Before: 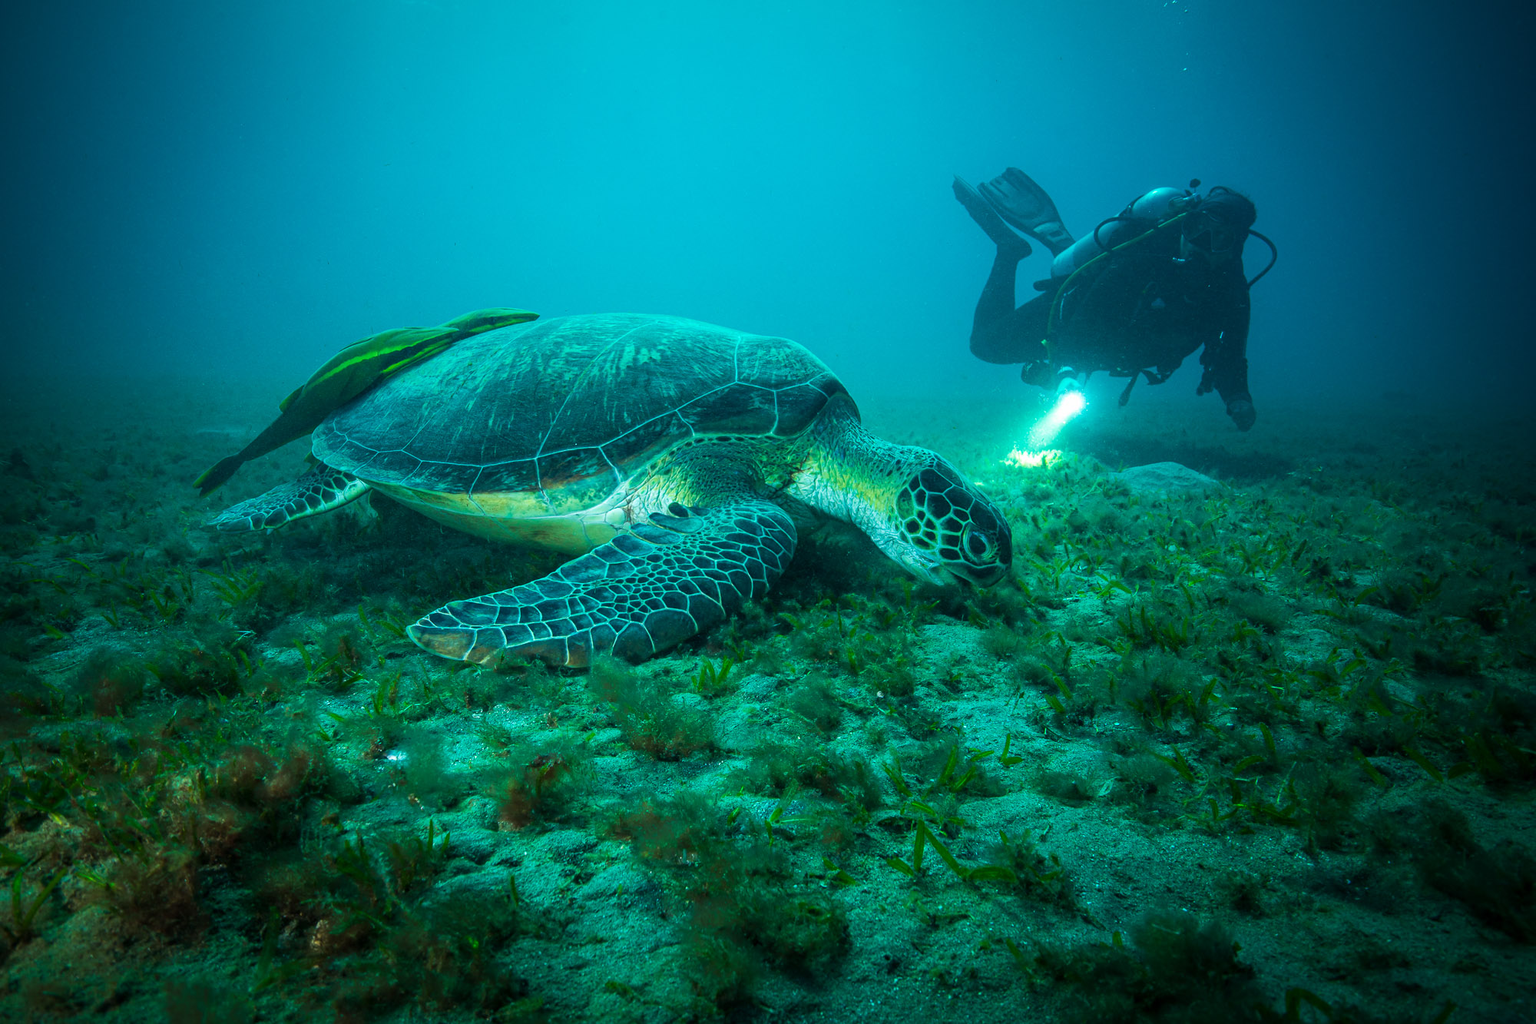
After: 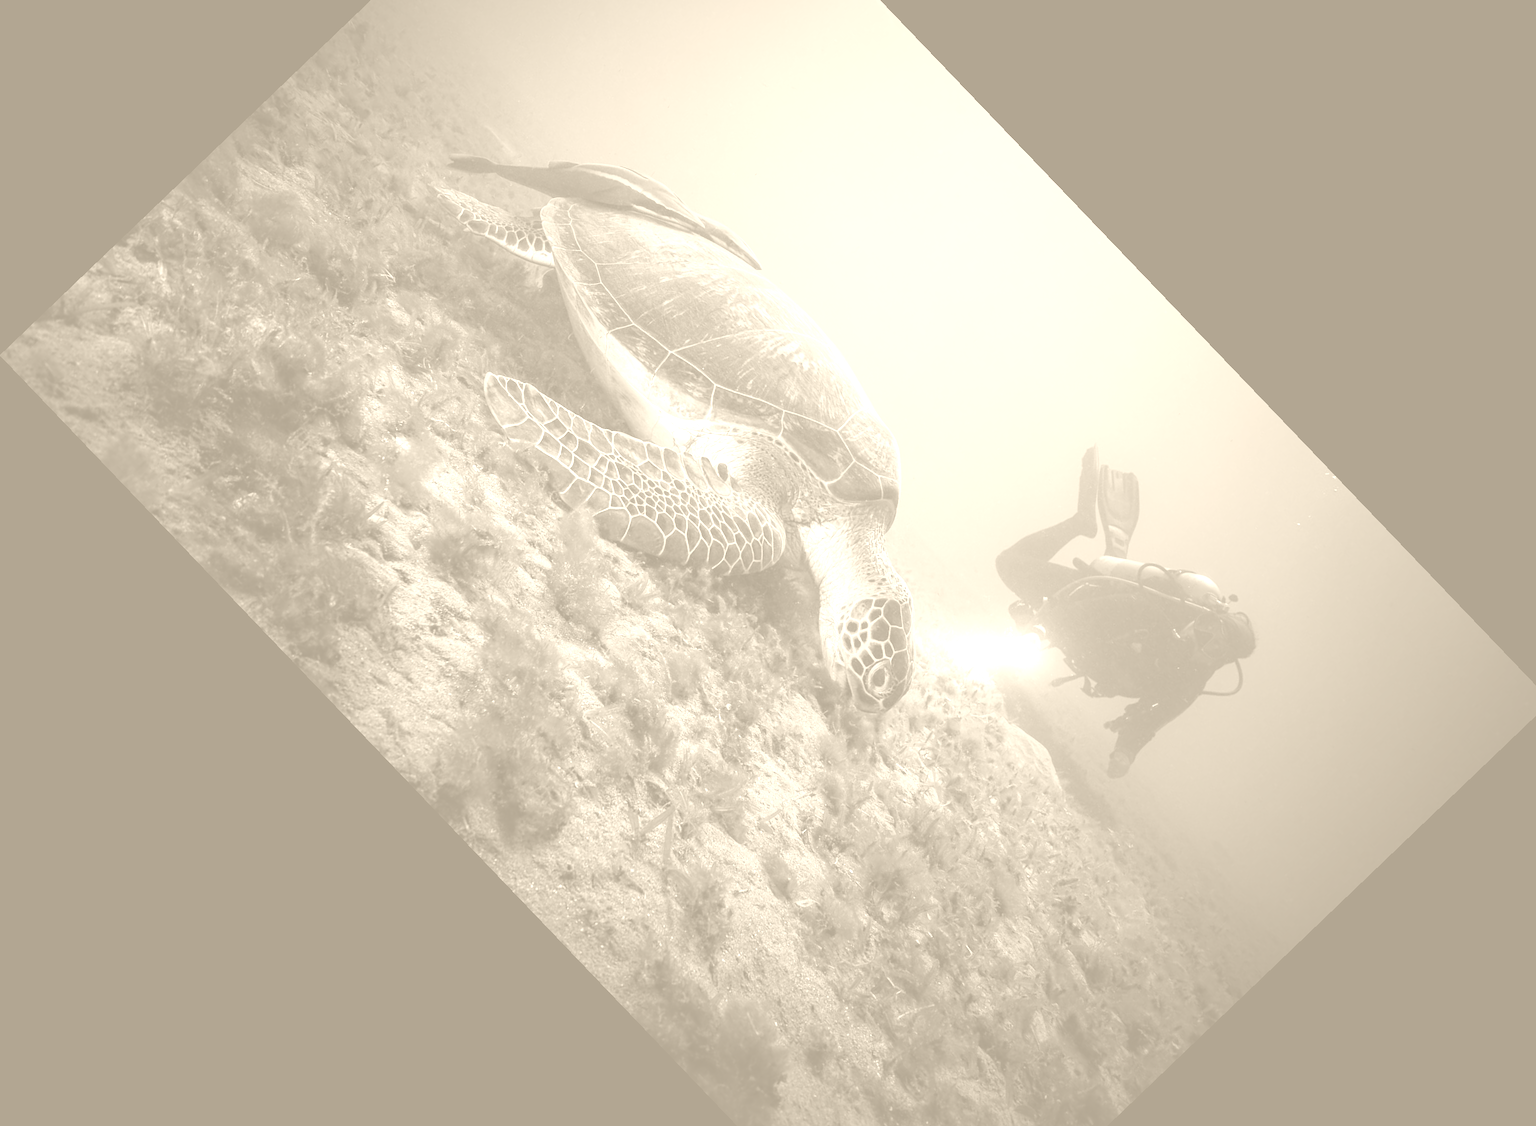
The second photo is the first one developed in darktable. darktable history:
crop and rotate: angle -46.26°, top 16.234%, right 0.912%, bottom 11.704%
colorize: hue 36°, saturation 71%, lightness 80.79%
